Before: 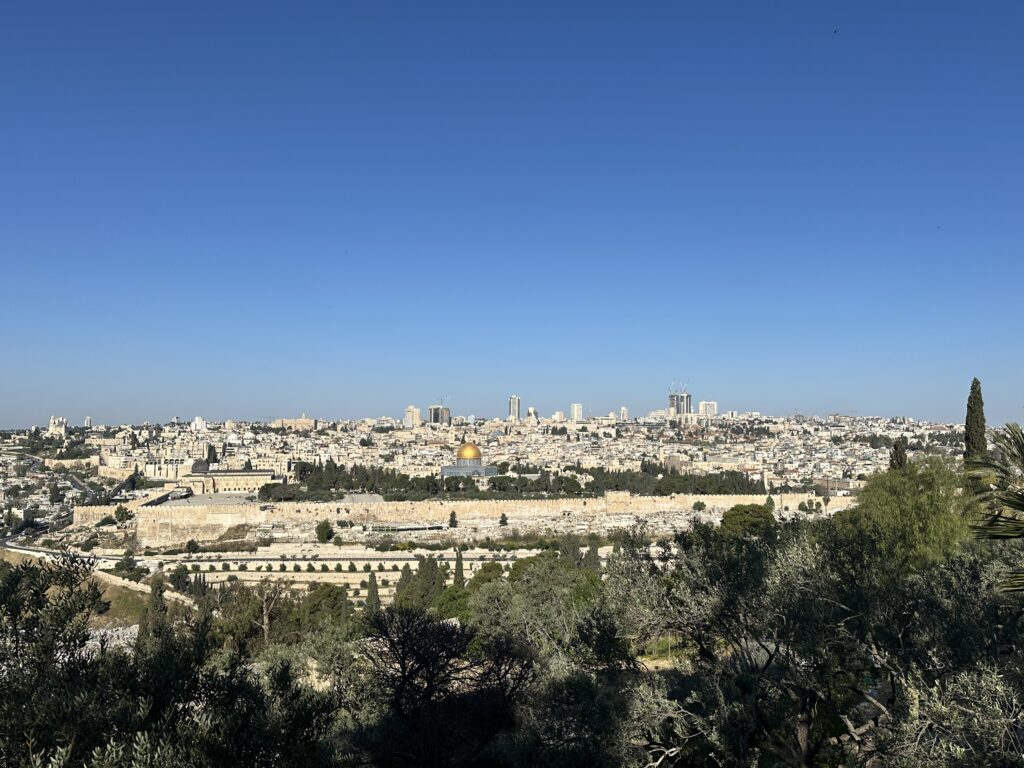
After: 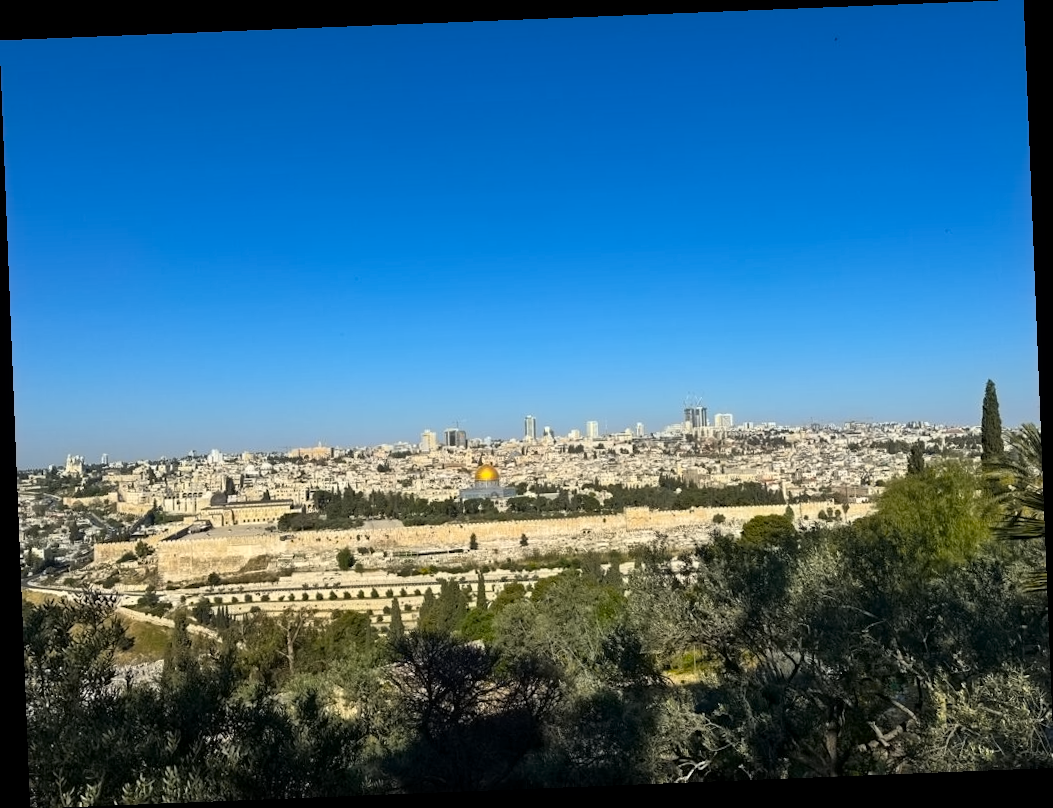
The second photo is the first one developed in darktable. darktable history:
rotate and perspective: rotation -2.29°, automatic cropping off
contrast equalizer: y [[0.5 ×6], [0.5 ×6], [0.5 ×6], [0 ×6], [0, 0.039, 0.251, 0.29, 0.293, 0.292]]
color balance rgb: perceptual saturation grading › global saturation 30%, global vibrance 20%
